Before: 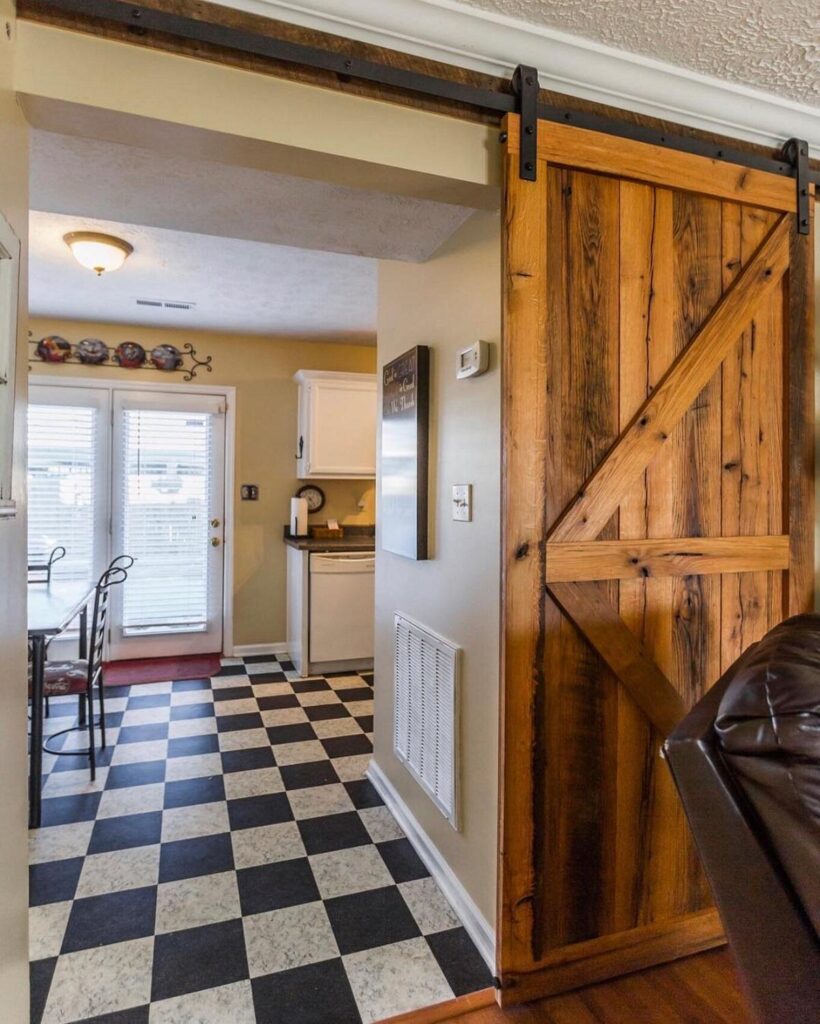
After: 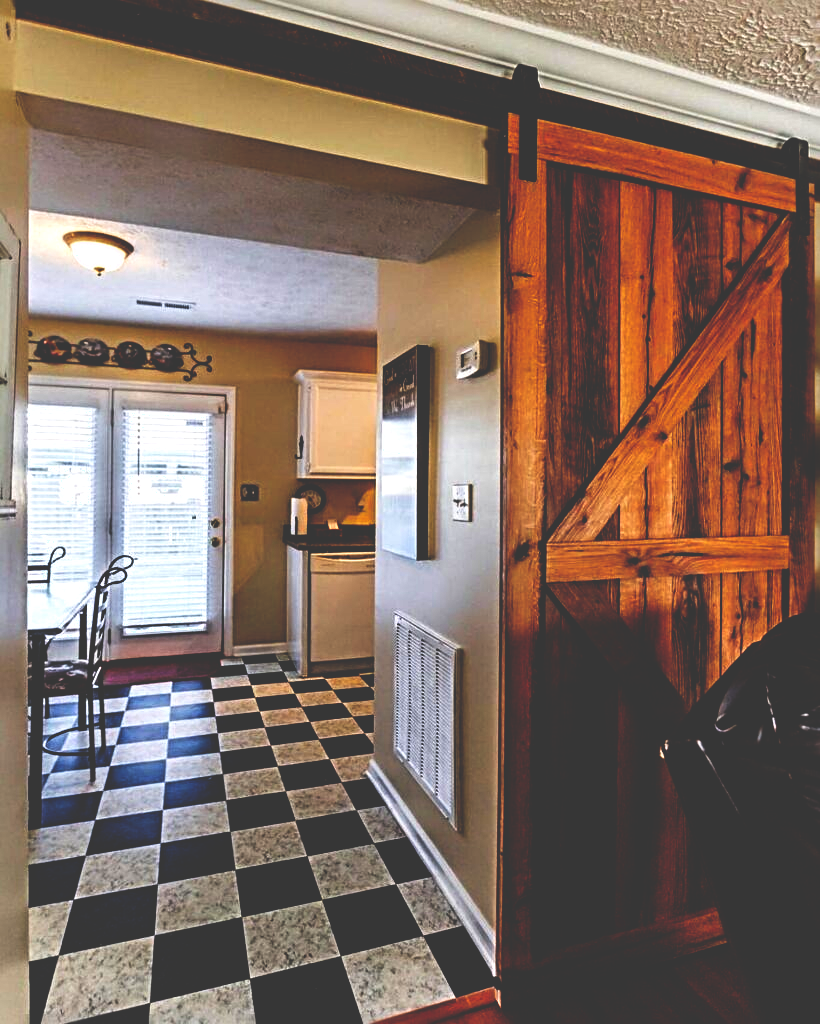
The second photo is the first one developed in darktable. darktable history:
sharpen: radius 4
base curve: curves: ch0 [(0, 0.036) (0.083, 0.04) (0.804, 1)], preserve colors none
